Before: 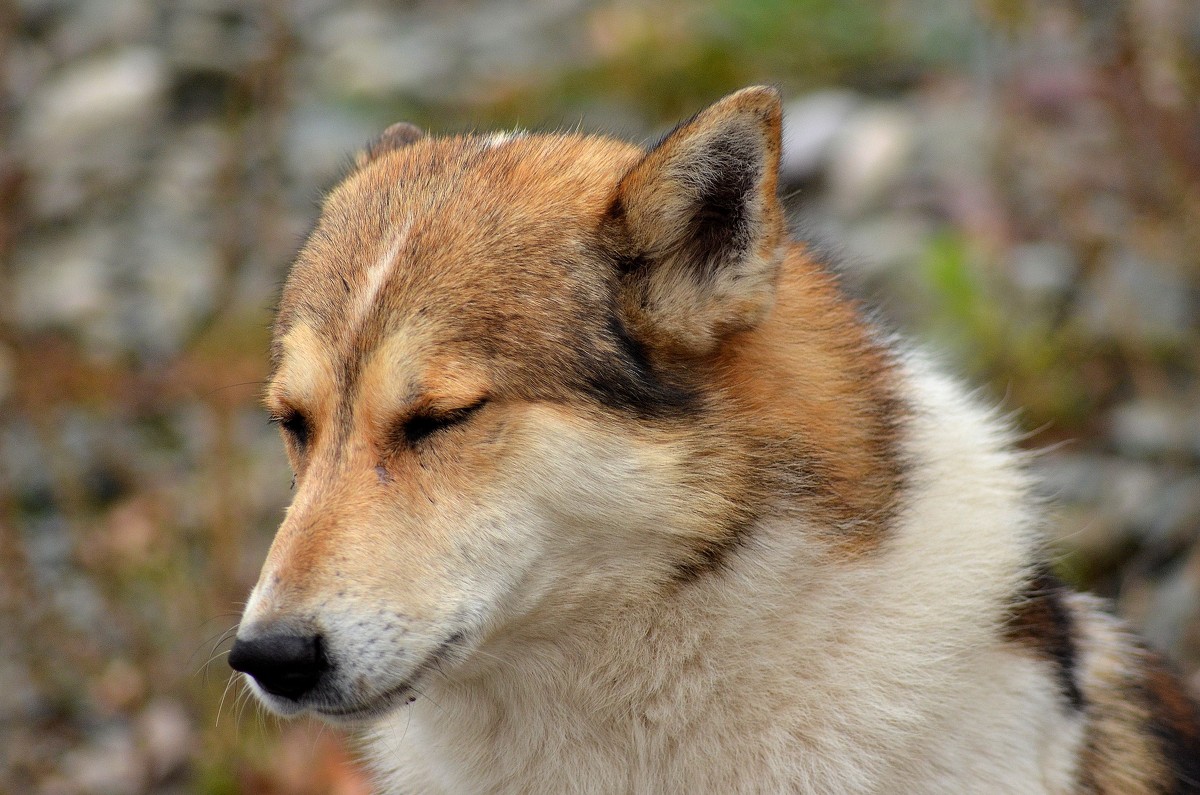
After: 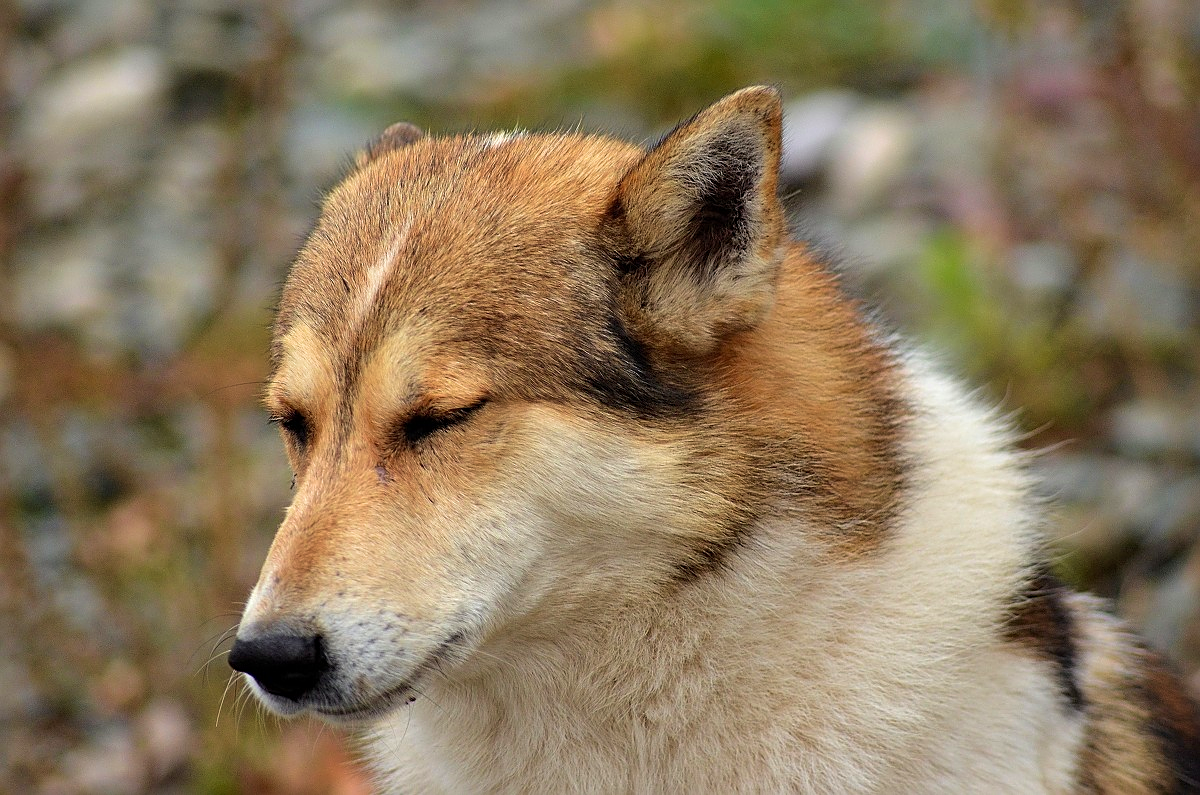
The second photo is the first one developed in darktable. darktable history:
sharpen: on, module defaults
velvia: on, module defaults
